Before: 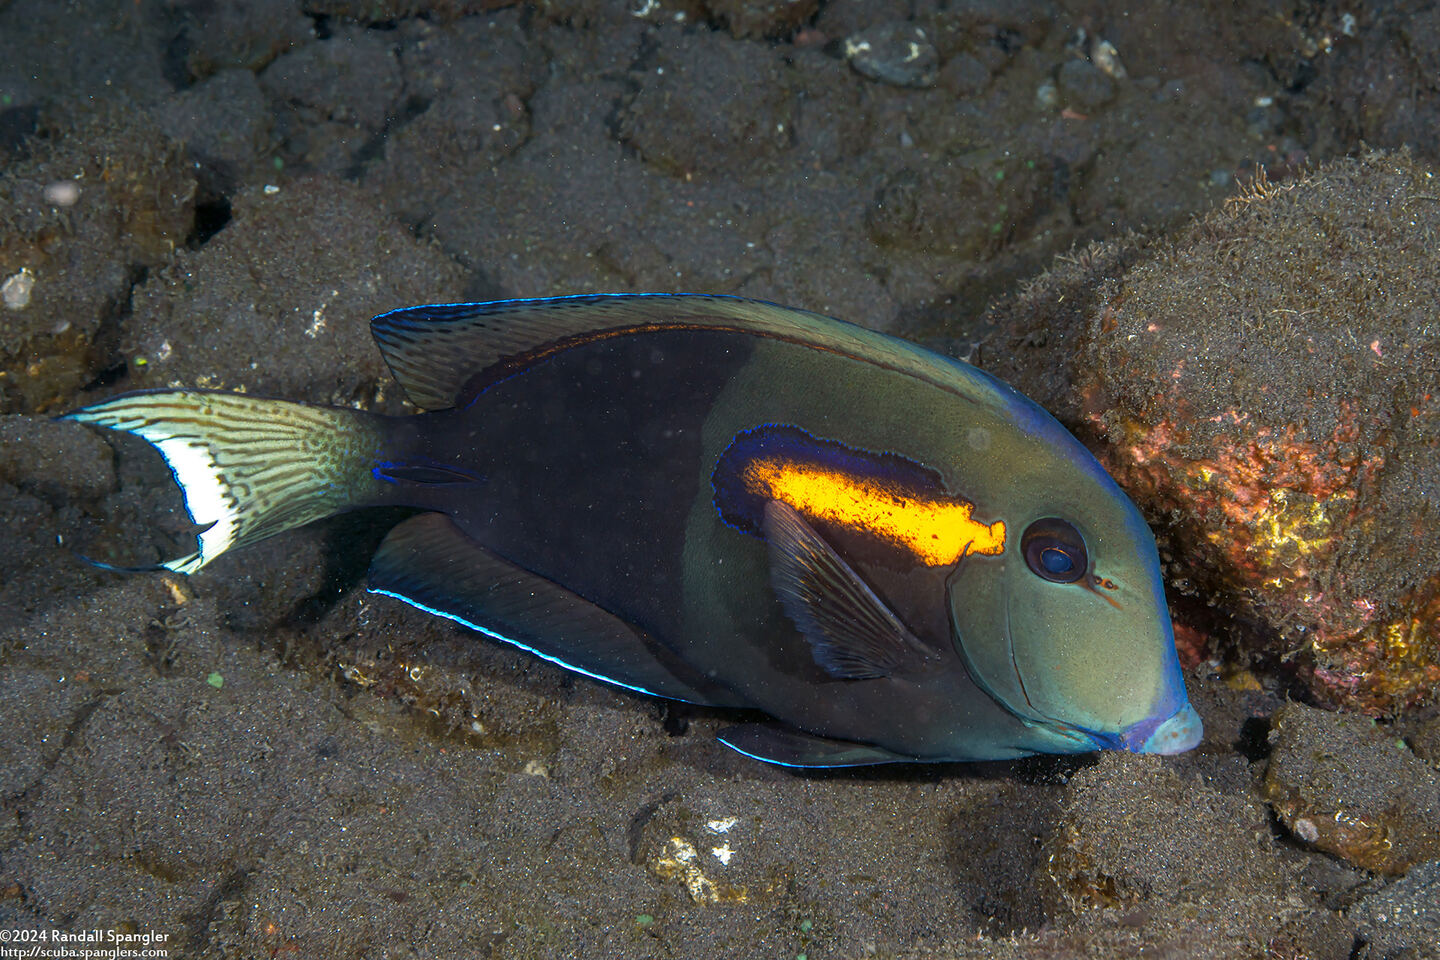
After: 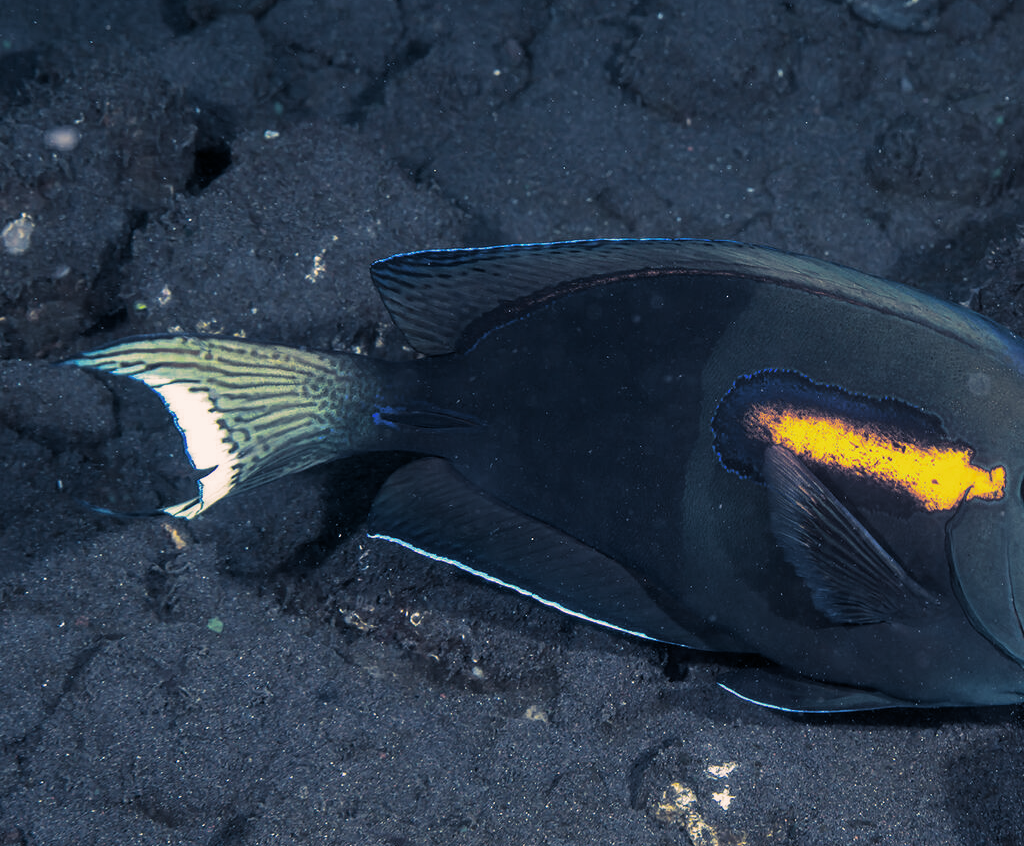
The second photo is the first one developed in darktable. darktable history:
split-toning: shadows › hue 226.8°, shadows › saturation 0.56, highlights › hue 28.8°, balance -40, compress 0%
crop: top 5.803%, right 27.864%, bottom 5.804%
exposure: exposure -0.177 EV, compensate highlight preservation false
